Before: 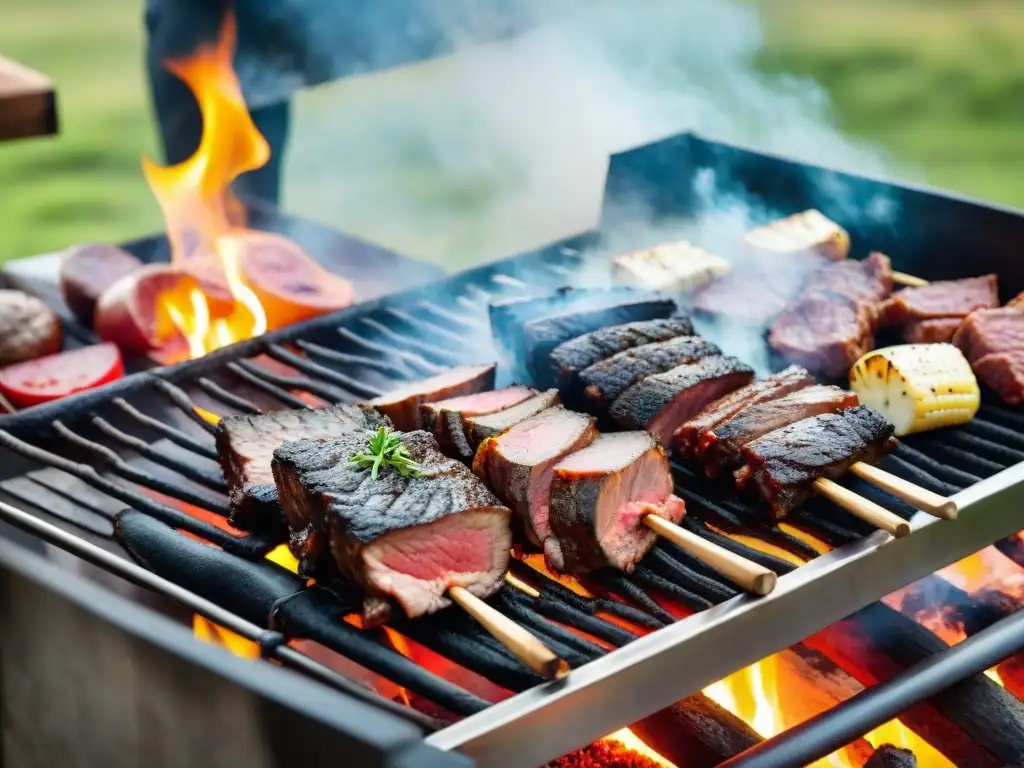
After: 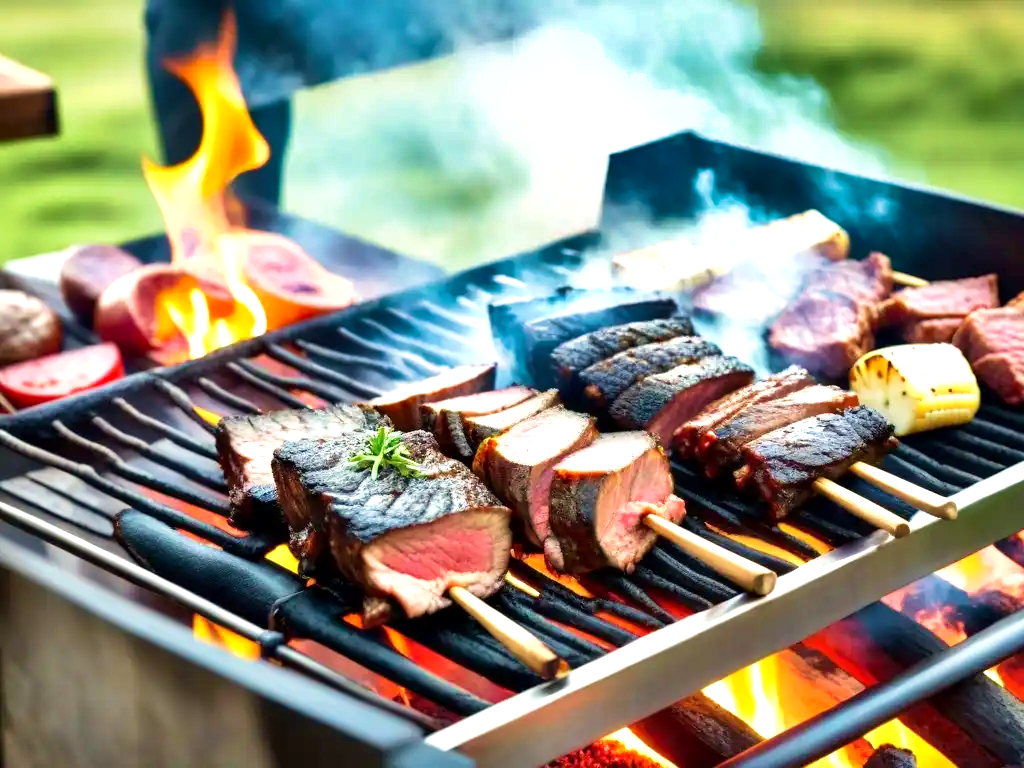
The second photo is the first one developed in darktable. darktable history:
exposure: black level correction 0.001, exposure 0.675 EV, compensate highlight preservation false
color correction: highlights b* 3
white balance: red 1, blue 1
shadows and highlights: shadows 60, highlights -60.23, soften with gaussian
velvia: strength 45%
